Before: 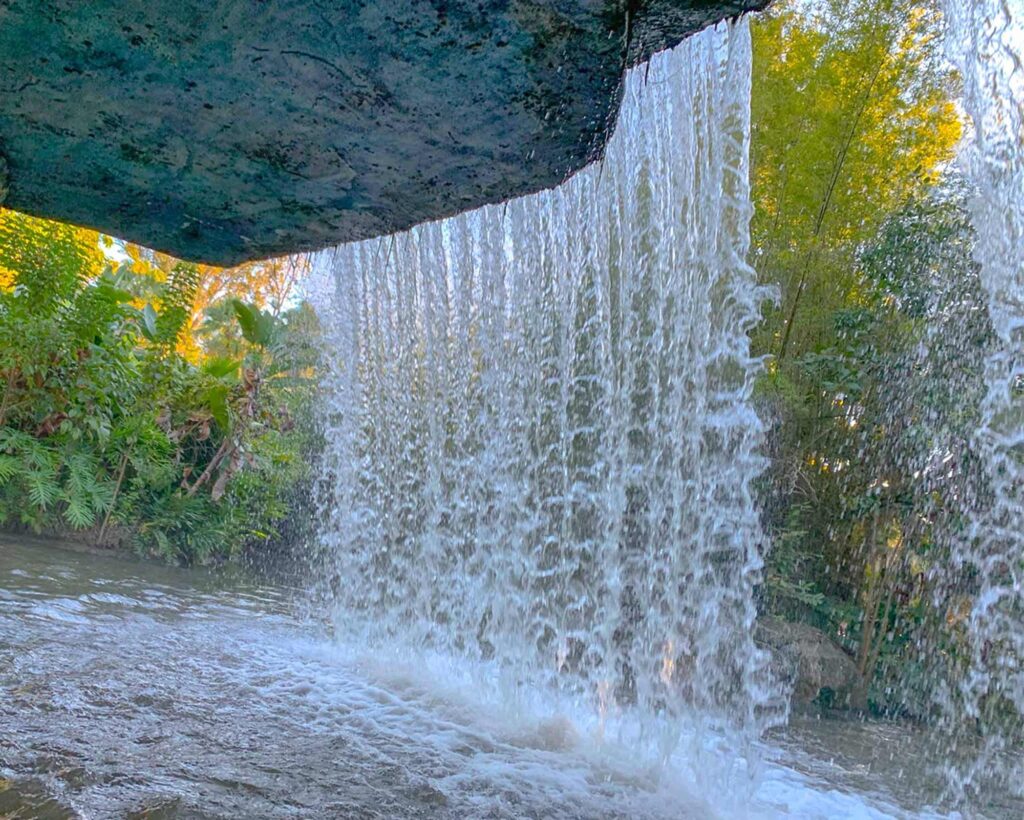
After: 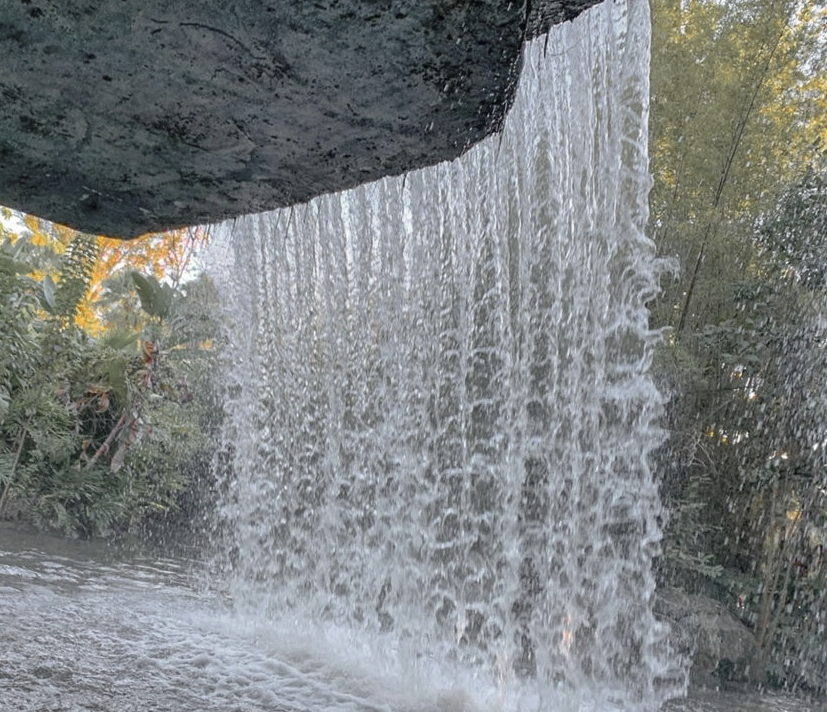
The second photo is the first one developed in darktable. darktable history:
color zones: curves: ch1 [(0, 0.638) (0.193, 0.442) (0.286, 0.15) (0.429, 0.14) (0.571, 0.142) (0.714, 0.154) (0.857, 0.175) (1, 0.638)]
crop: left 9.939%, top 3.504%, right 9.27%, bottom 9.553%
